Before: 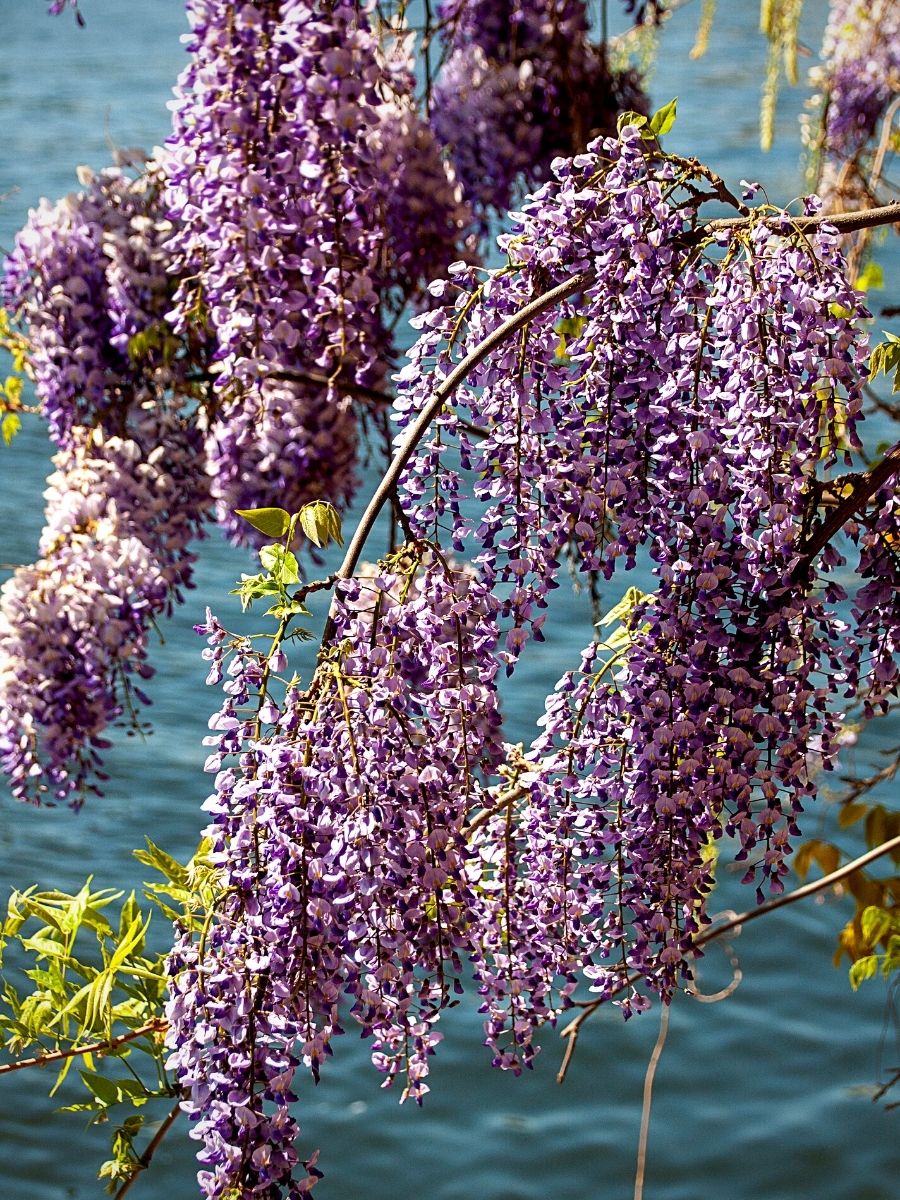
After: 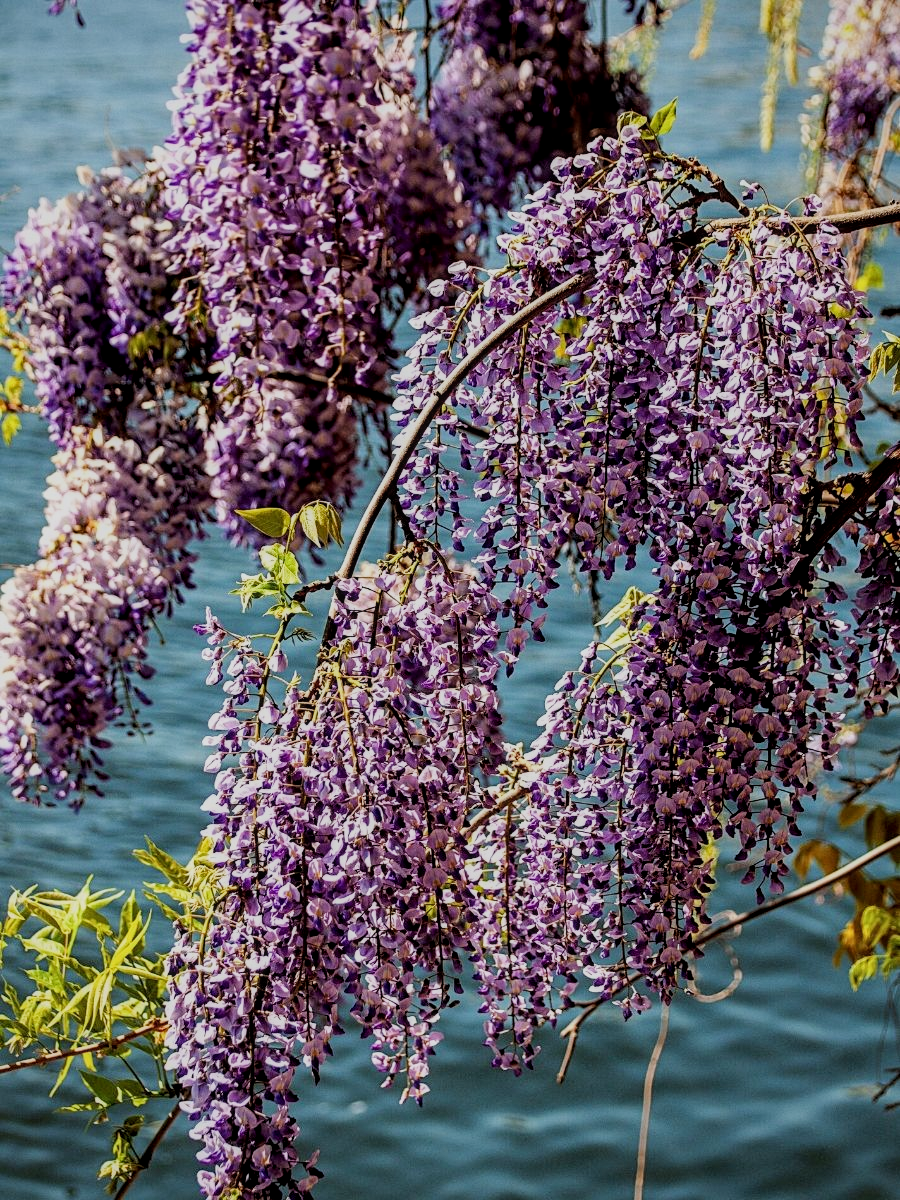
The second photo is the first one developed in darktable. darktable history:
local contrast: on, module defaults
filmic rgb: black relative exposure -7.65 EV, white relative exposure 4.56 EV, threshold 6 EV, hardness 3.61, enable highlight reconstruction true
